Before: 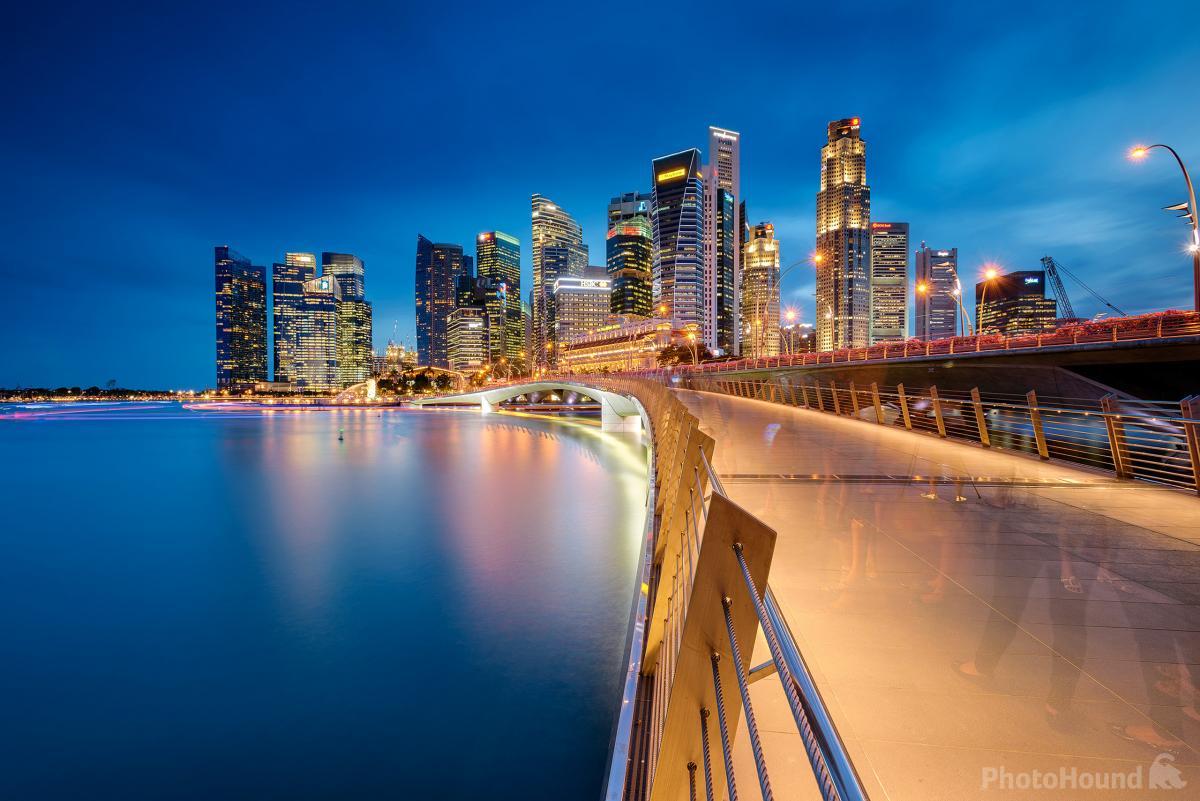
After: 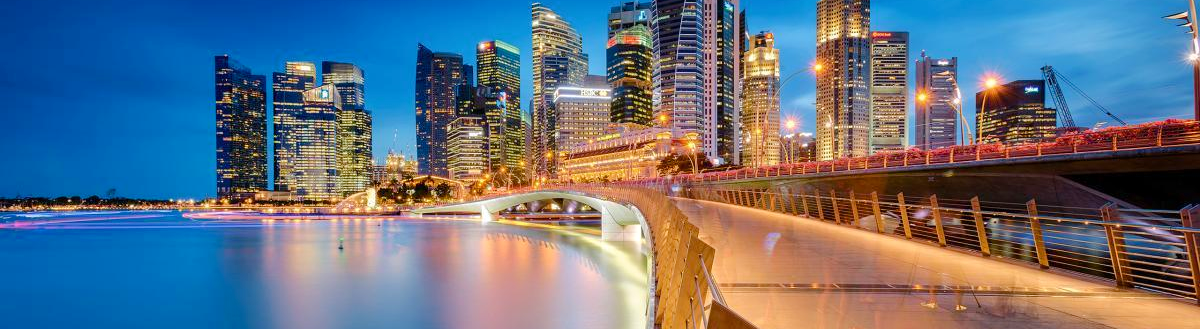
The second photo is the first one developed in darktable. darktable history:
color balance rgb: linear chroma grading › shadows -1.821%, linear chroma grading › highlights -14.444%, linear chroma grading › global chroma -9.881%, linear chroma grading › mid-tones -10.251%, perceptual saturation grading › global saturation 19.889%, perceptual brilliance grading › mid-tones 9.43%, perceptual brilliance grading › shadows 15.28%, global vibrance 25.029%
crop and rotate: top 23.945%, bottom 34.965%
